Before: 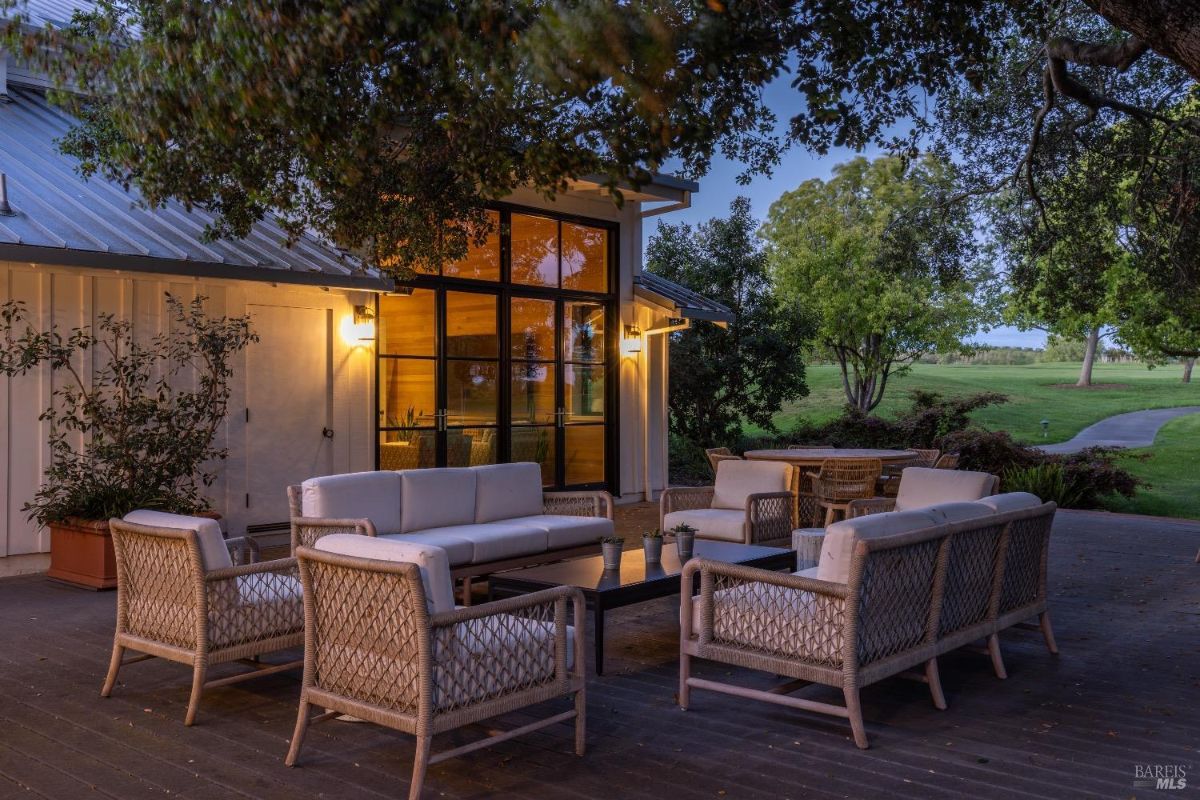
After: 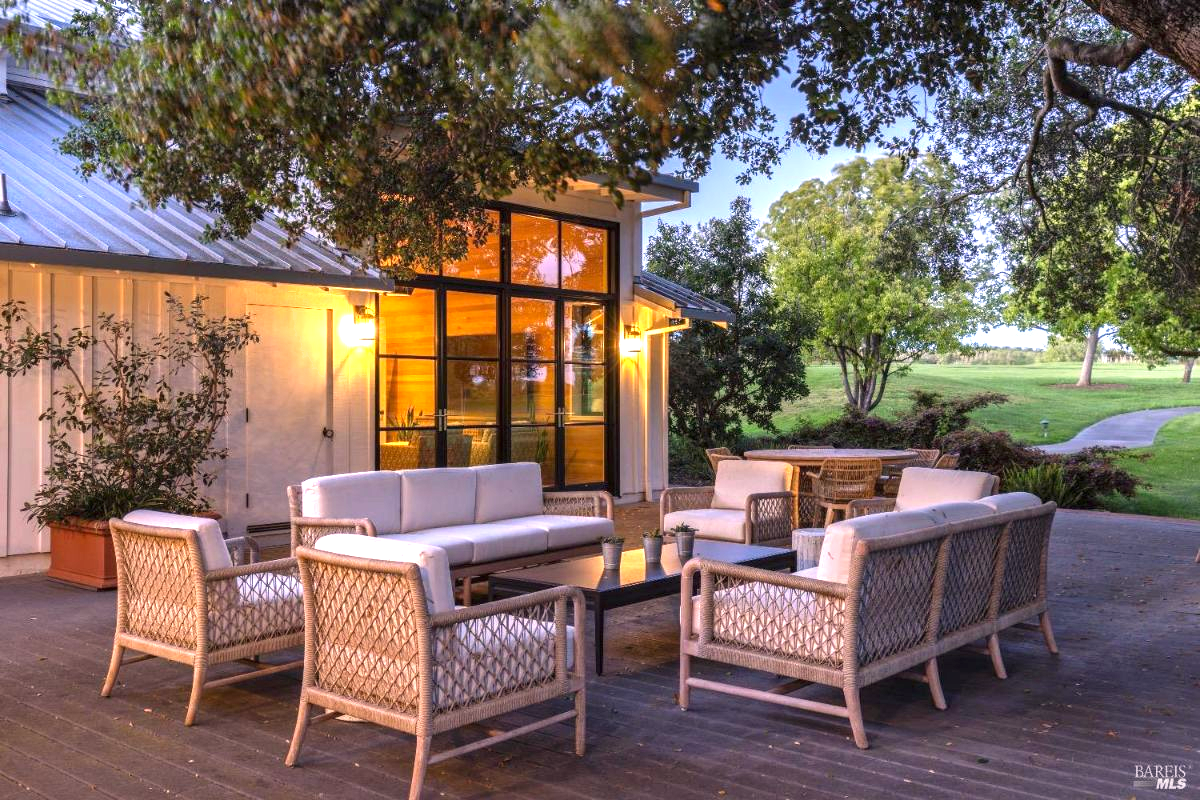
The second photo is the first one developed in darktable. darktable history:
color correction: highlights a* 3.76, highlights b* 5.09
exposure: black level correction 0, exposure 1.488 EV, compensate highlight preservation false
shadows and highlights: radius 108.1, shadows 44.67, highlights -66.68, low approximation 0.01, soften with gaussian
